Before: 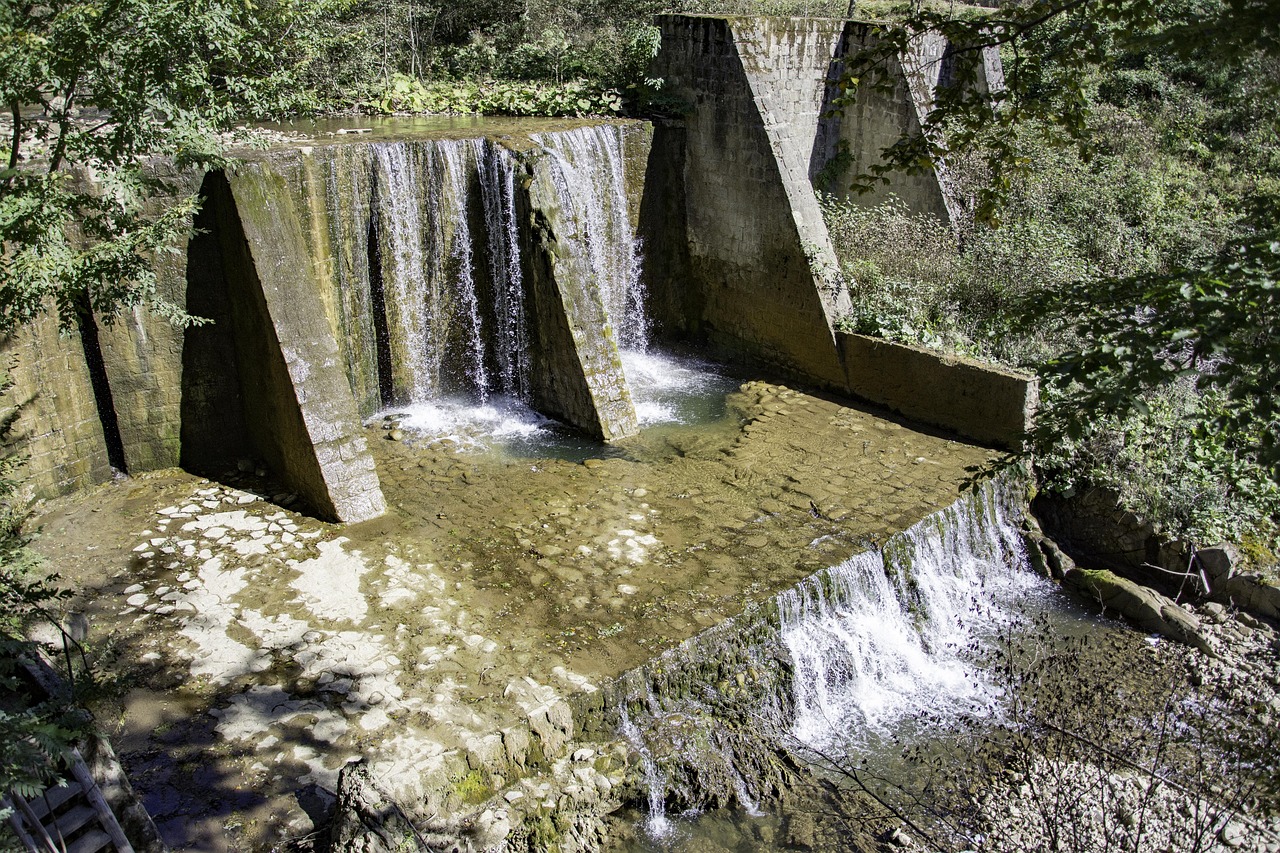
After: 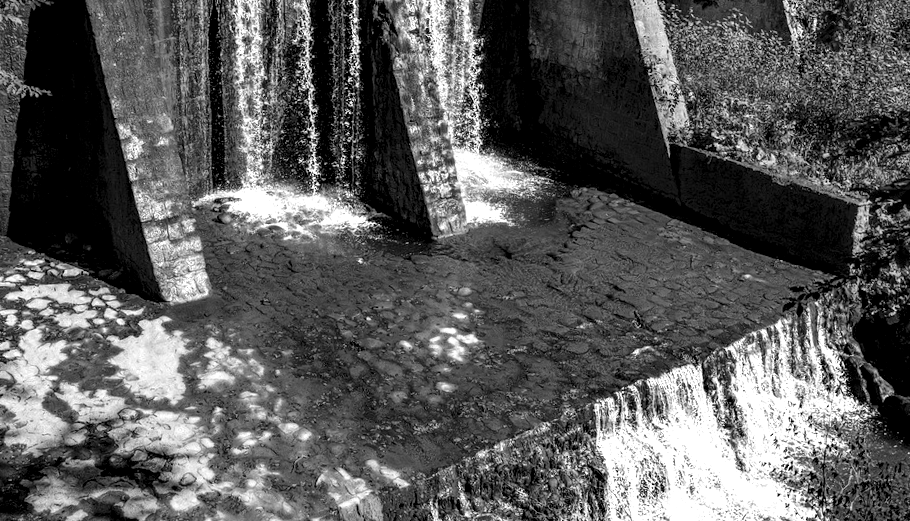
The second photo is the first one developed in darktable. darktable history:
crop and rotate: angle -3.71°, left 9.907%, top 21.128%, right 12.211%, bottom 11.906%
local contrast: highlights 22%, shadows 72%, detail 170%
contrast brightness saturation: contrast 0.094, saturation 0.277
color zones: curves: ch0 [(0.287, 0.048) (0.493, 0.484) (0.737, 0.816)]; ch1 [(0, 0) (0.143, 0) (0.286, 0) (0.429, 0) (0.571, 0) (0.714, 0) (0.857, 0)]
